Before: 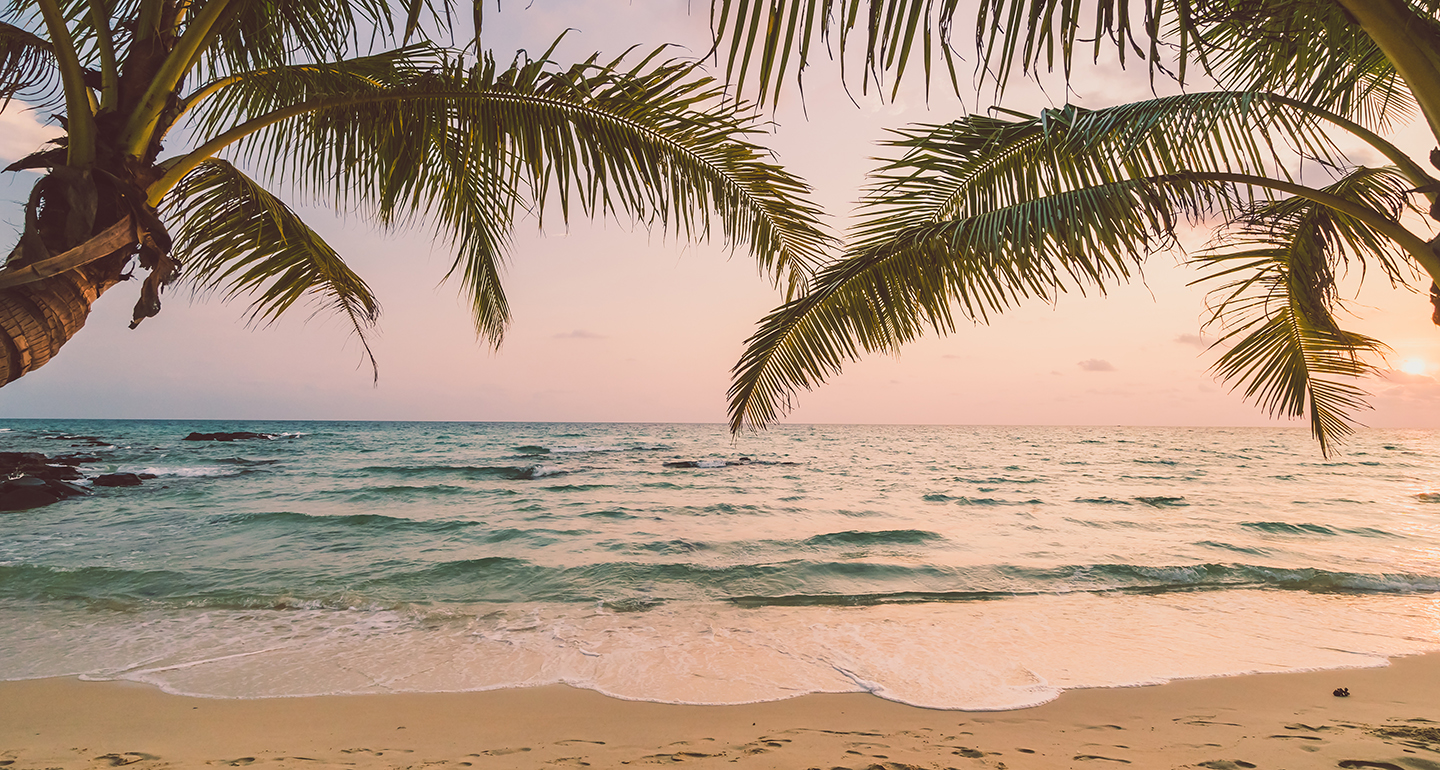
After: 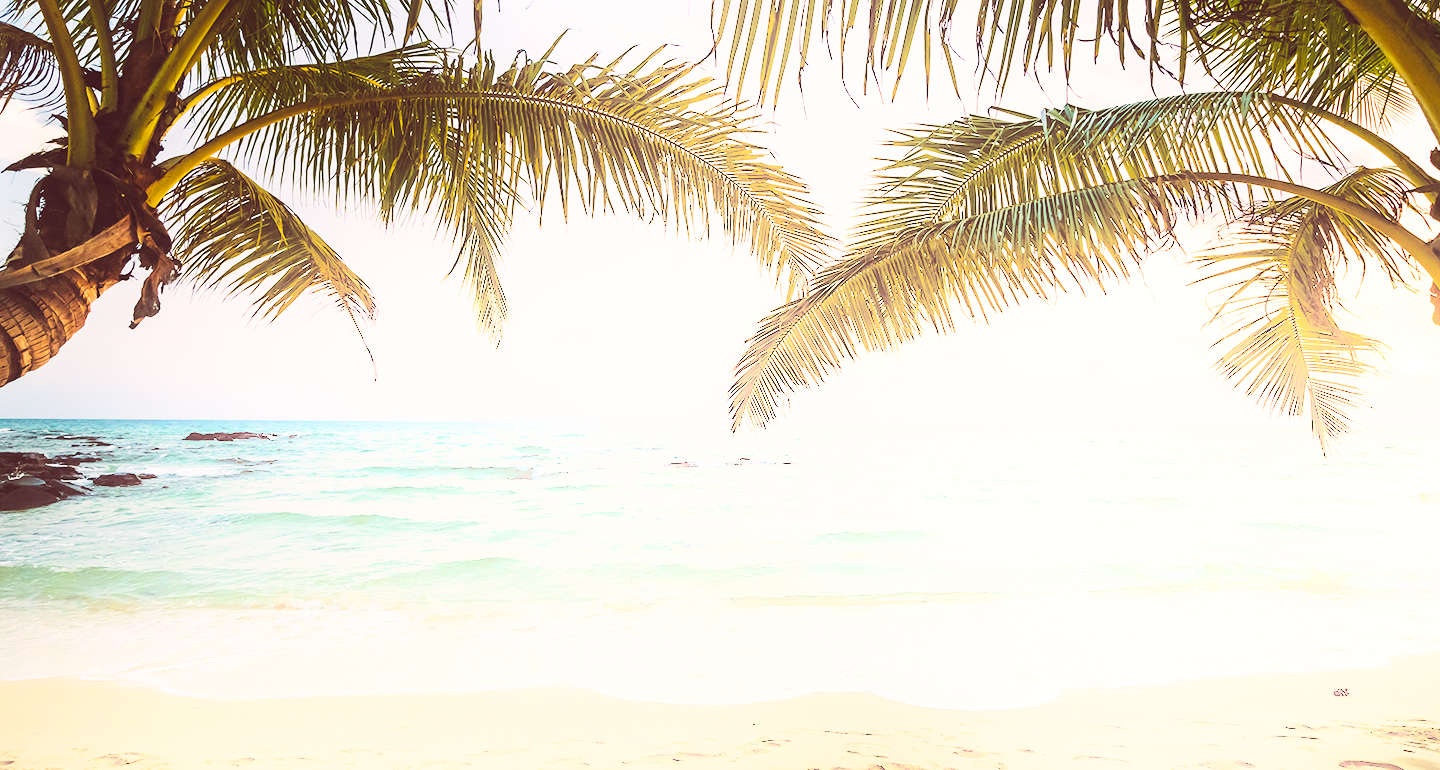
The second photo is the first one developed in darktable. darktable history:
base curve: curves: ch0 [(0, 0.003) (0.001, 0.002) (0.006, 0.004) (0.02, 0.022) (0.048, 0.086) (0.094, 0.234) (0.162, 0.431) (0.258, 0.629) (0.385, 0.8) (0.548, 0.918) (0.751, 0.988) (1, 1)], preserve colors none
shadows and highlights: shadows -21.3, highlights 100, soften with gaussian
